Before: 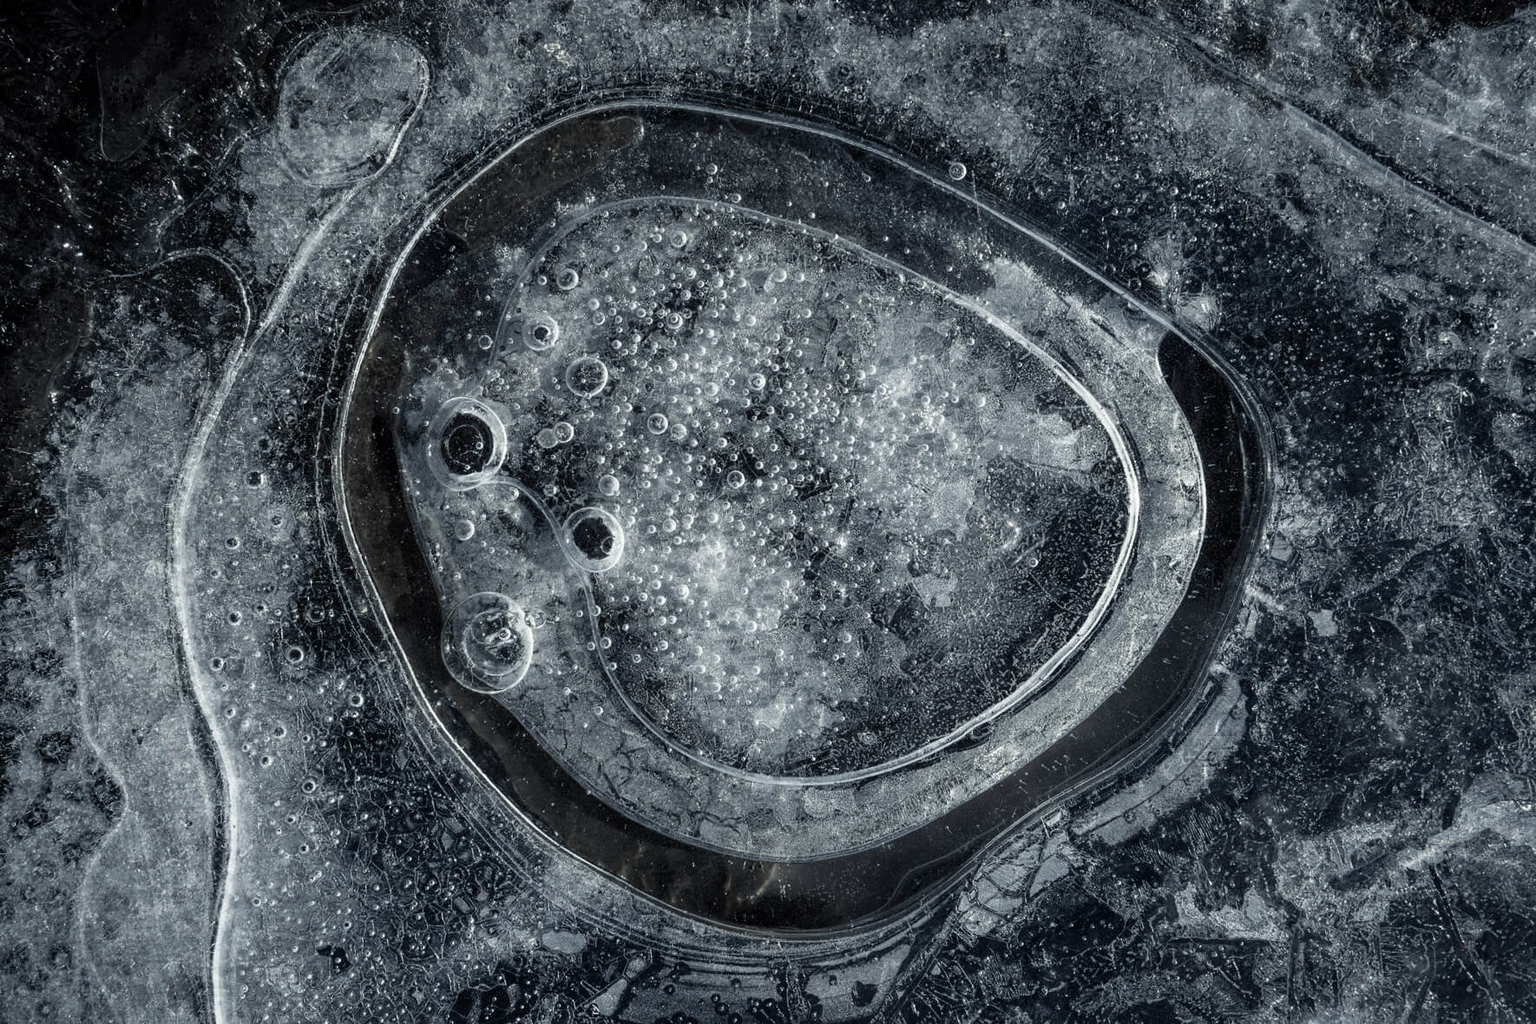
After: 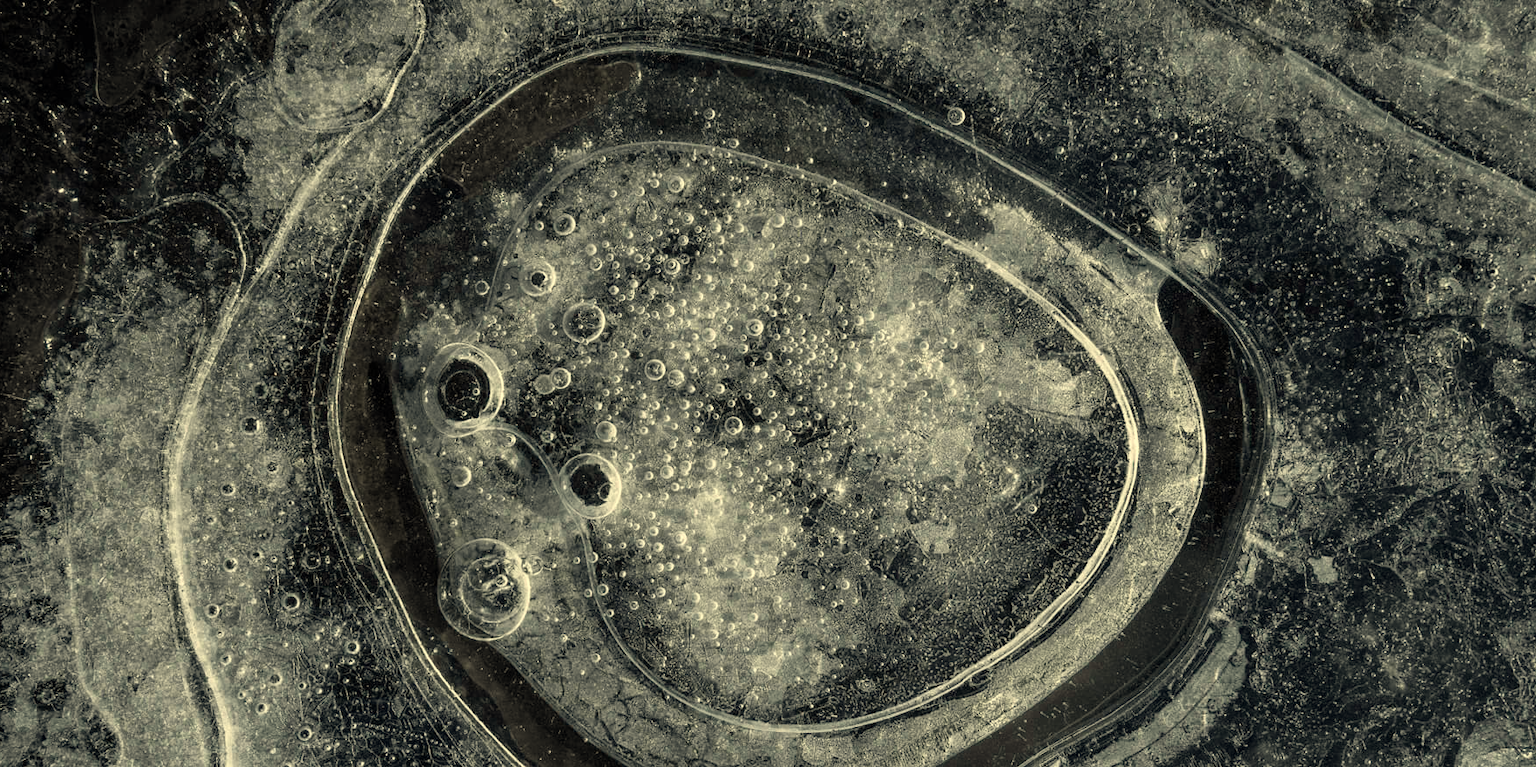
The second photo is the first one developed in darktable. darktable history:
crop: left 0.387%, top 5.469%, bottom 19.809%
white balance: red 1.08, blue 0.791
